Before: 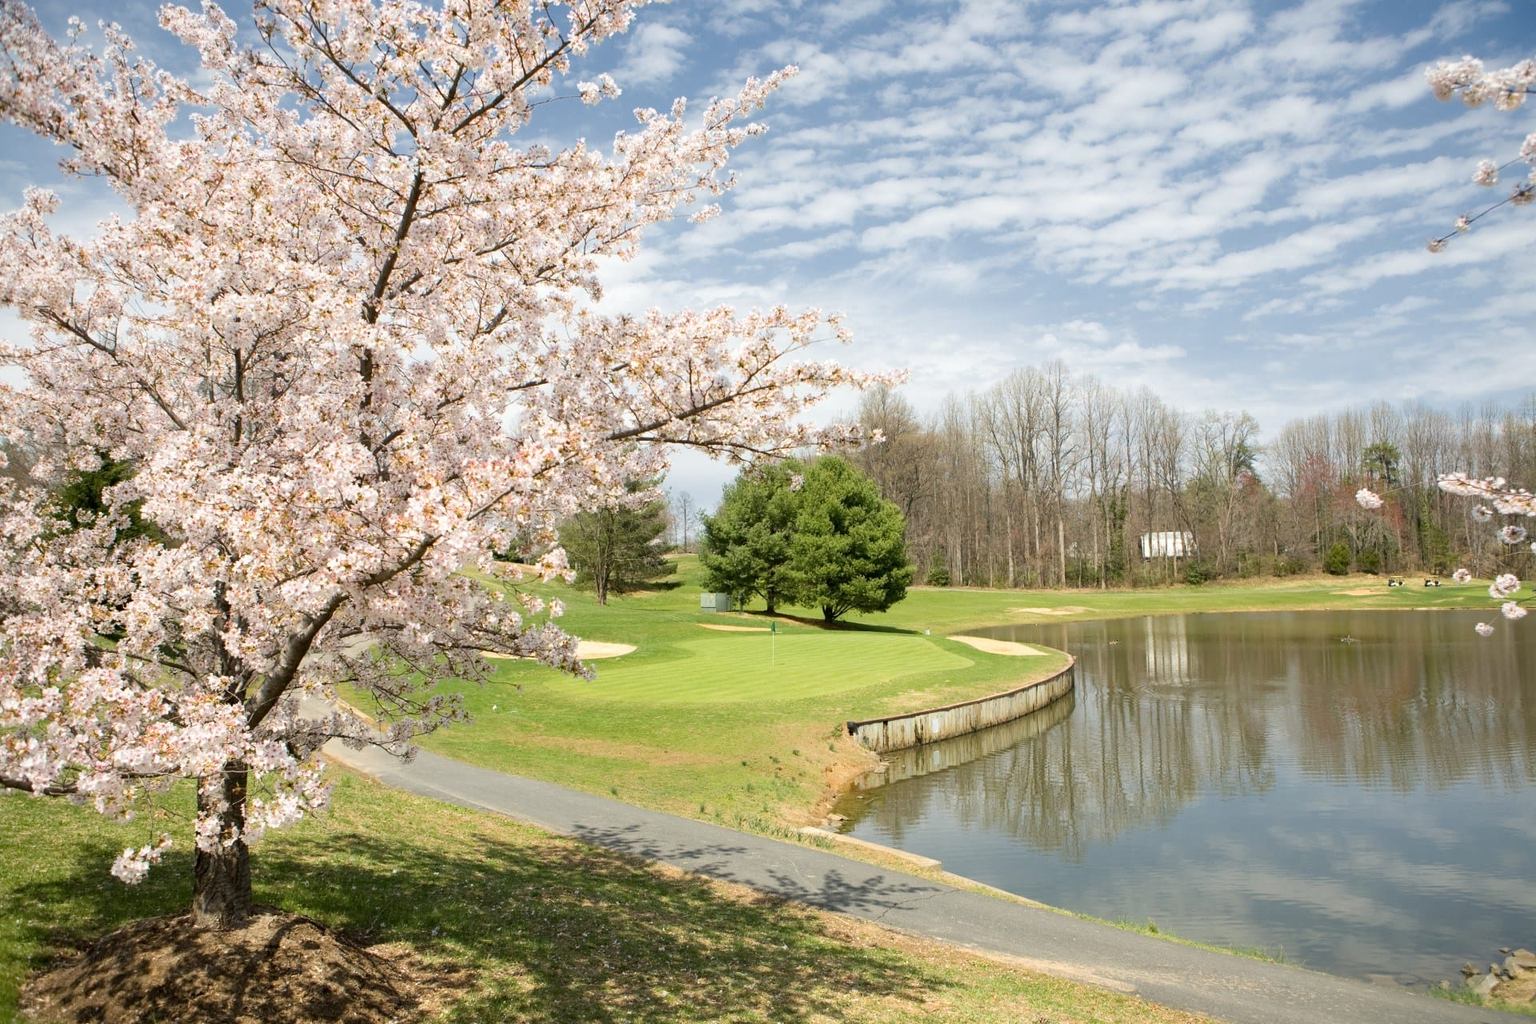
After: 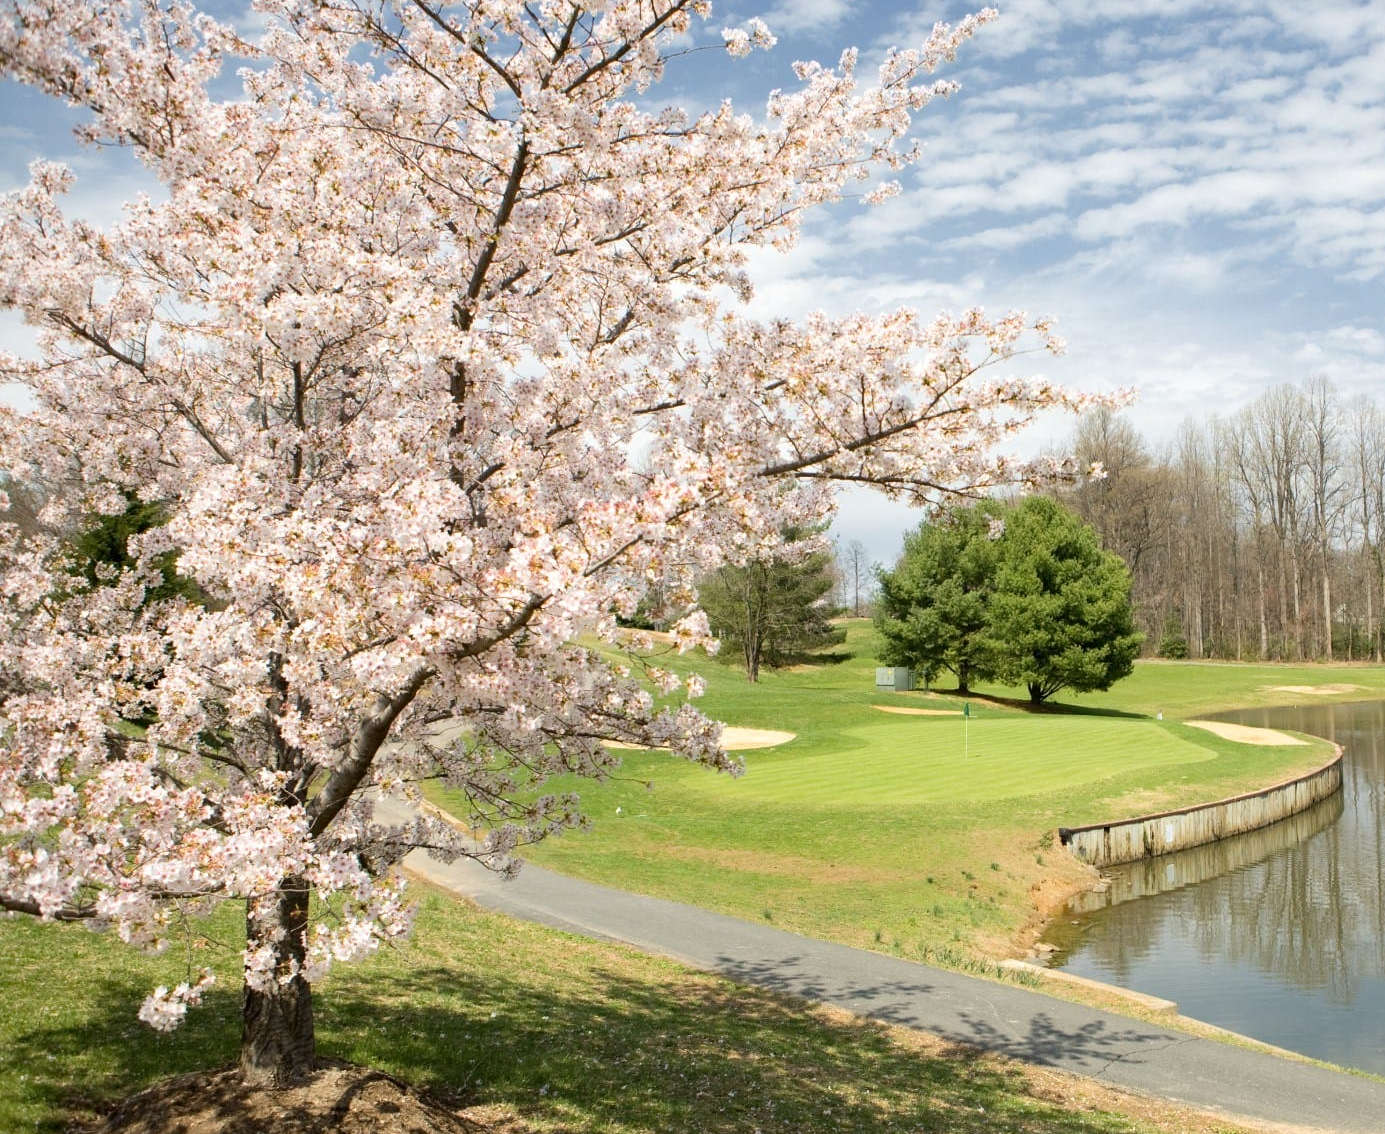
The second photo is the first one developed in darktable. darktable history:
crop: top 5.787%, right 27.863%, bottom 5.602%
exposure: exposure 0.029 EV, compensate exposure bias true, compensate highlight preservation false
